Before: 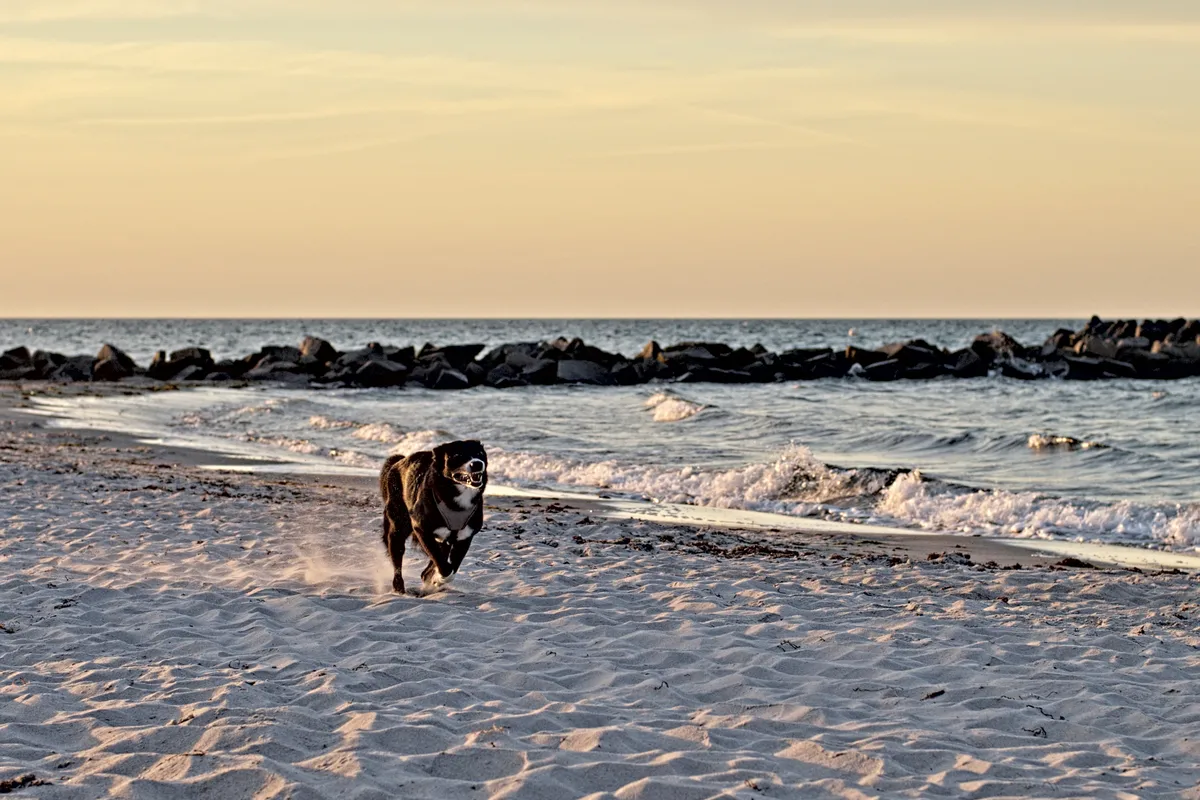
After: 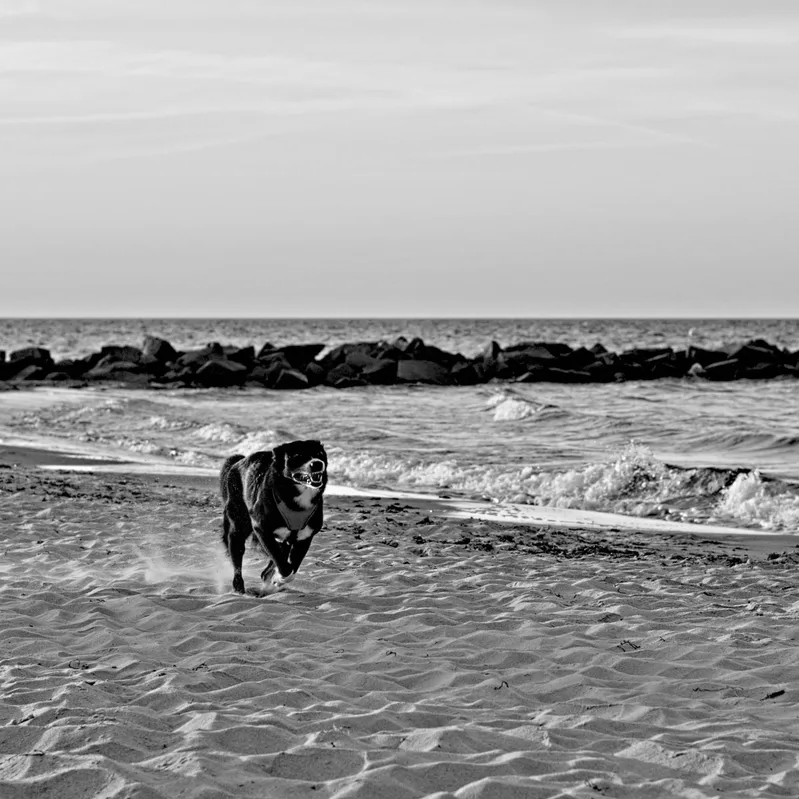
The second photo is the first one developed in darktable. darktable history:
crop and rotate: left 13.342%, right 19.991%
monochrome: on, module defaults
